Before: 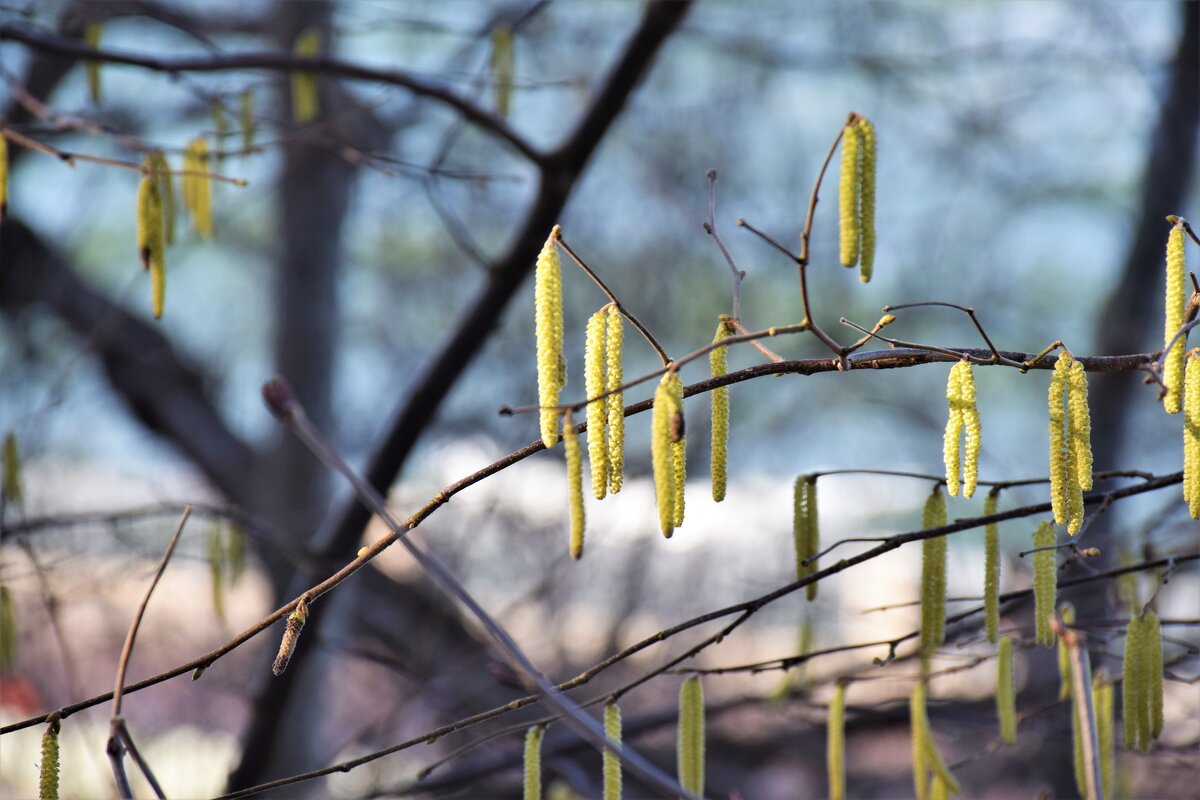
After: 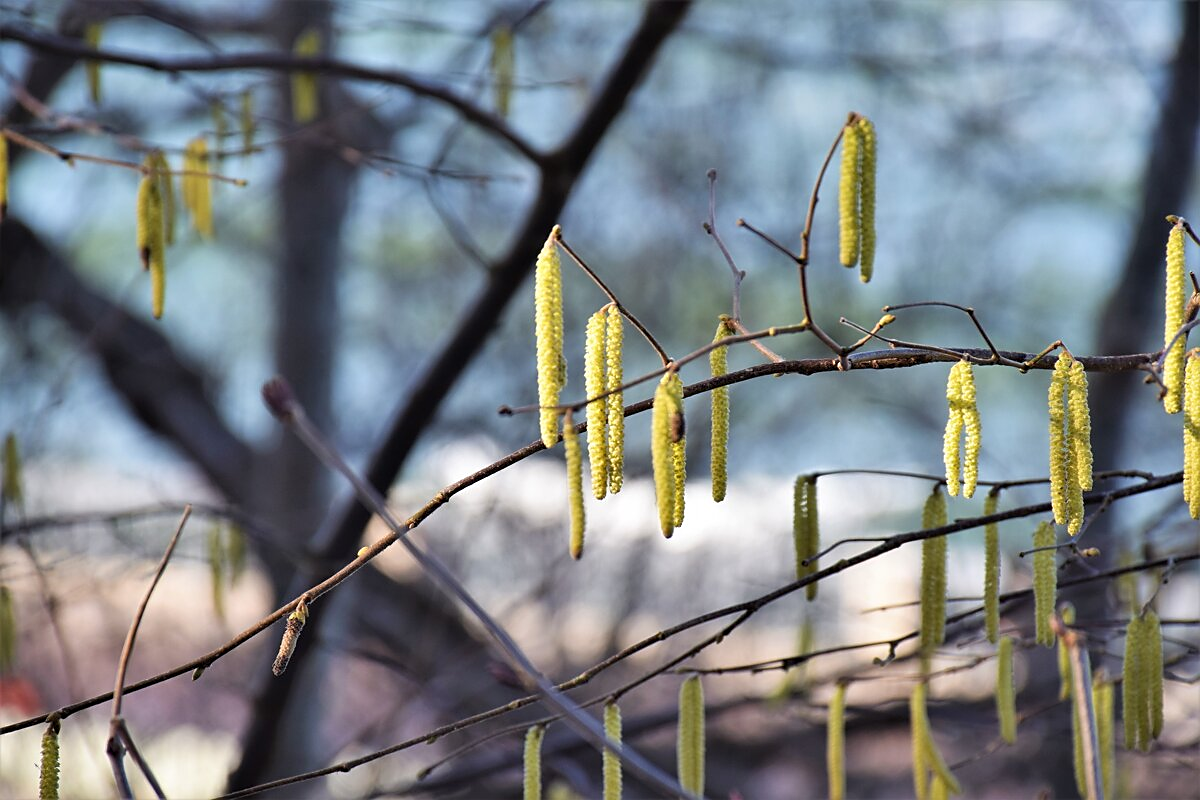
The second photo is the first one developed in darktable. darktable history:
sharpen: radius 1.862, amount 0.415, threshold 1.204
shadows and highlights: soften with gaussian
